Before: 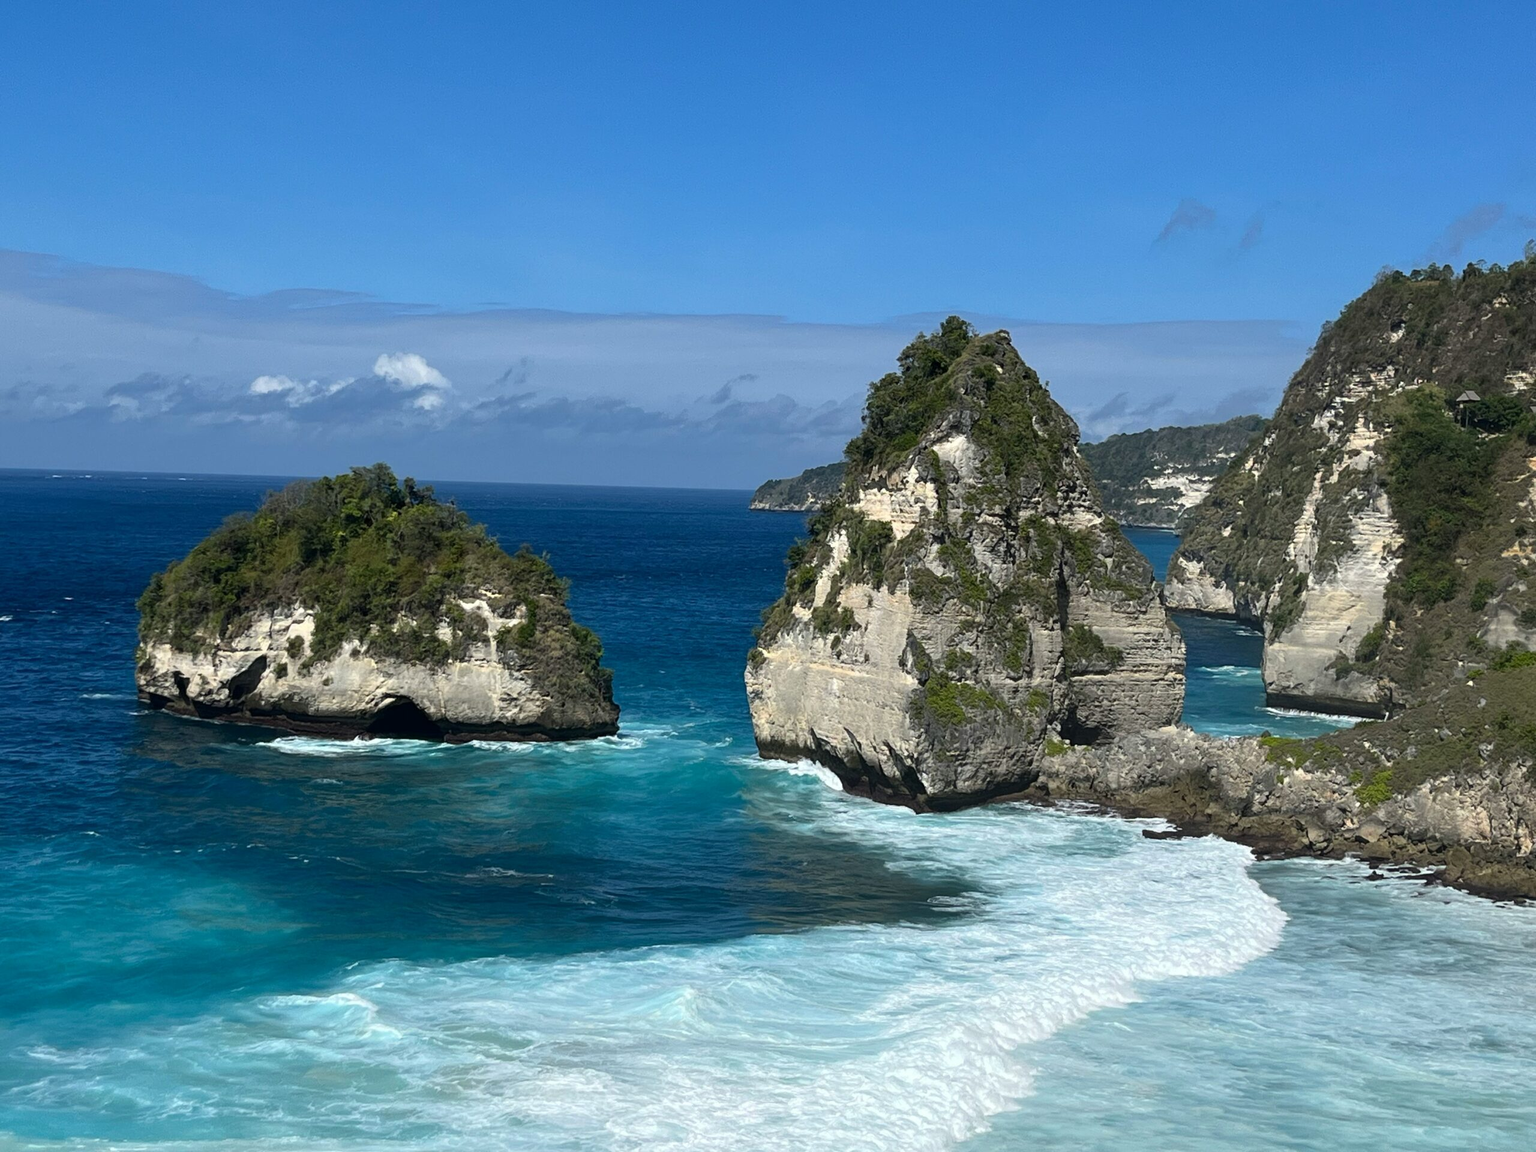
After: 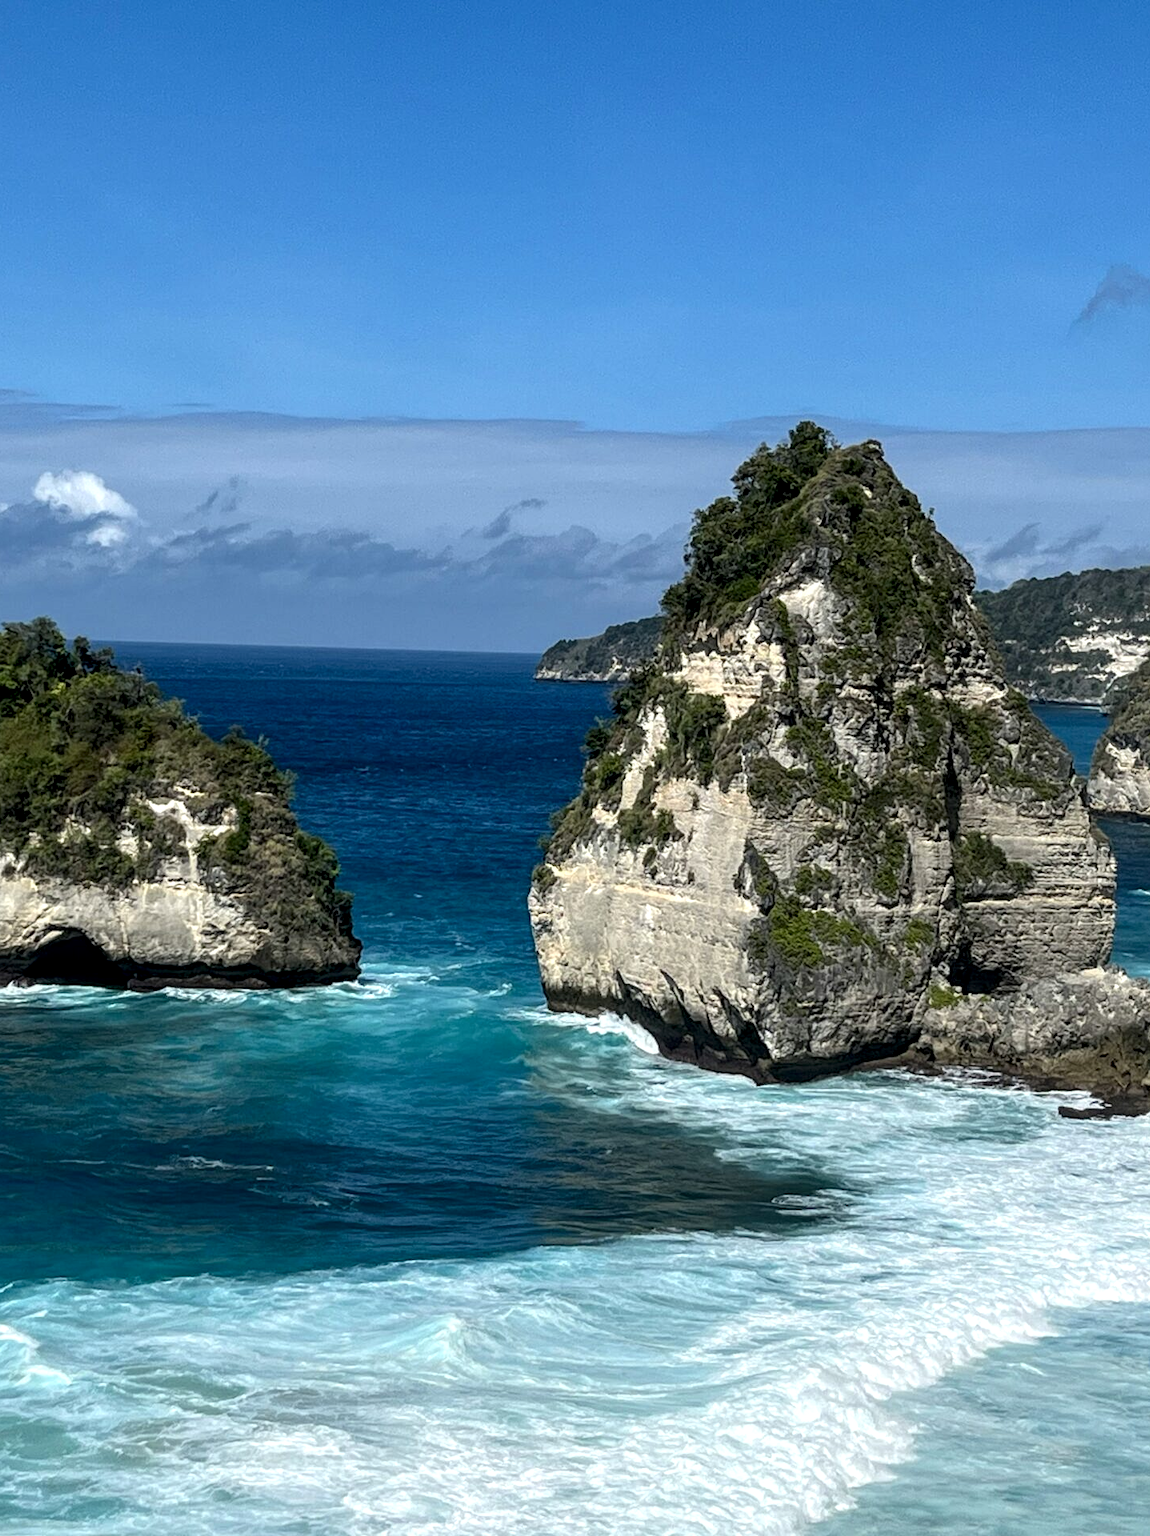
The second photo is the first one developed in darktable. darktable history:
crop and rotate: left 22.709%, right 21.105%
exposure: black level correction 0.001, compensate exposure bias true, compensate highlight preservation false
local contrast: detail 150%
